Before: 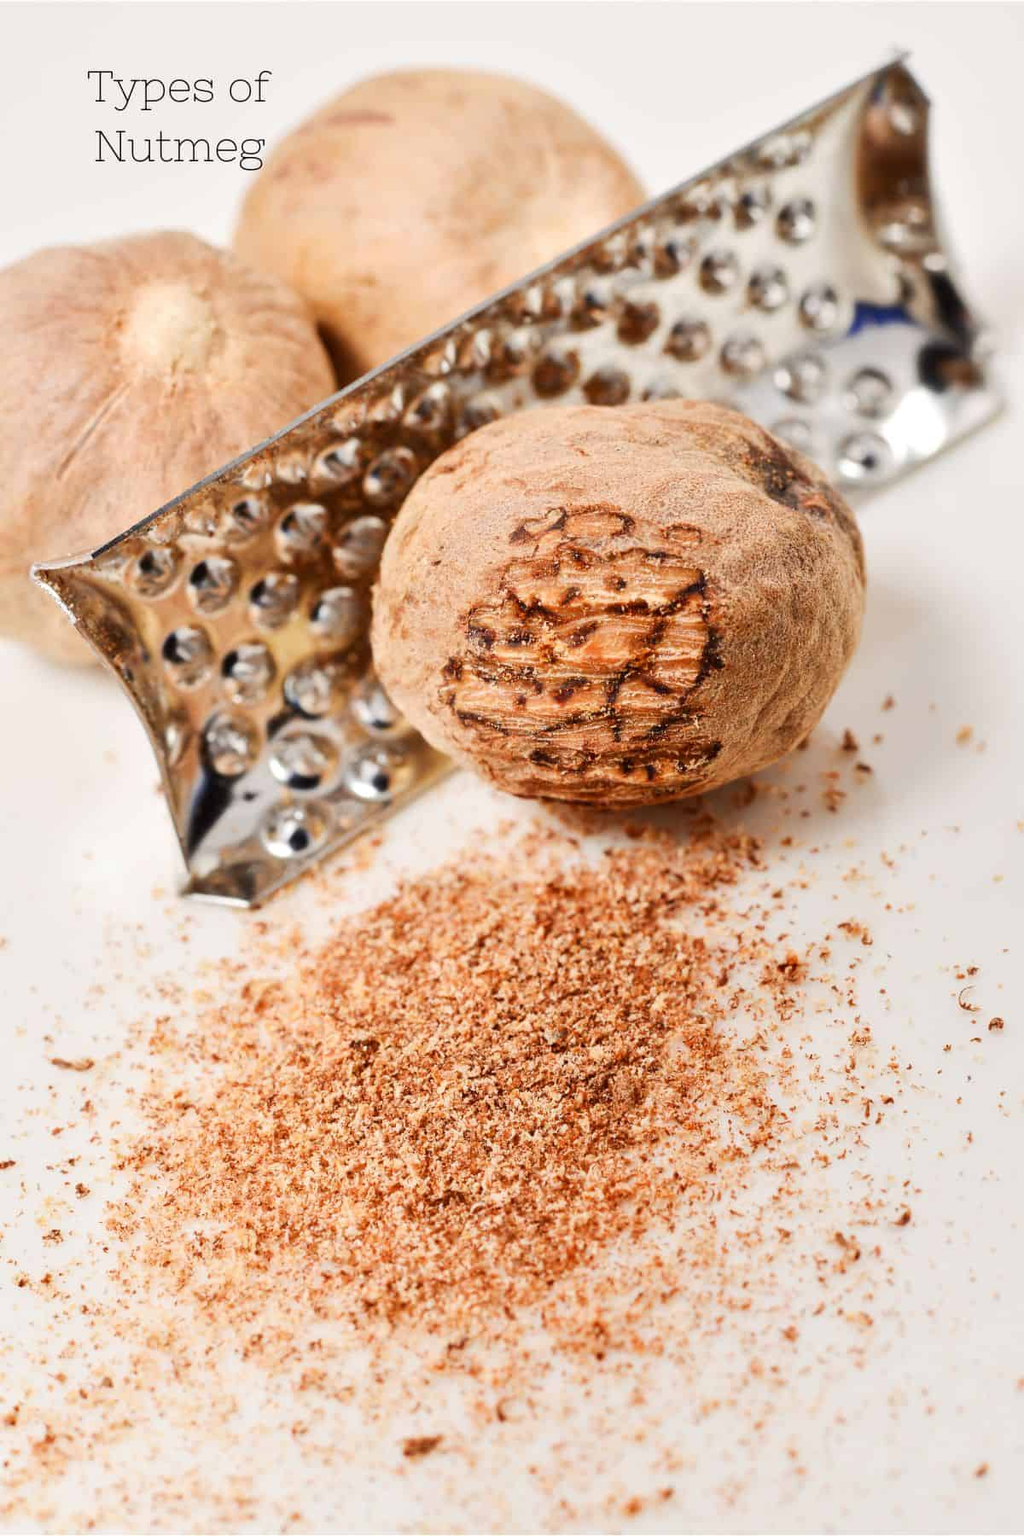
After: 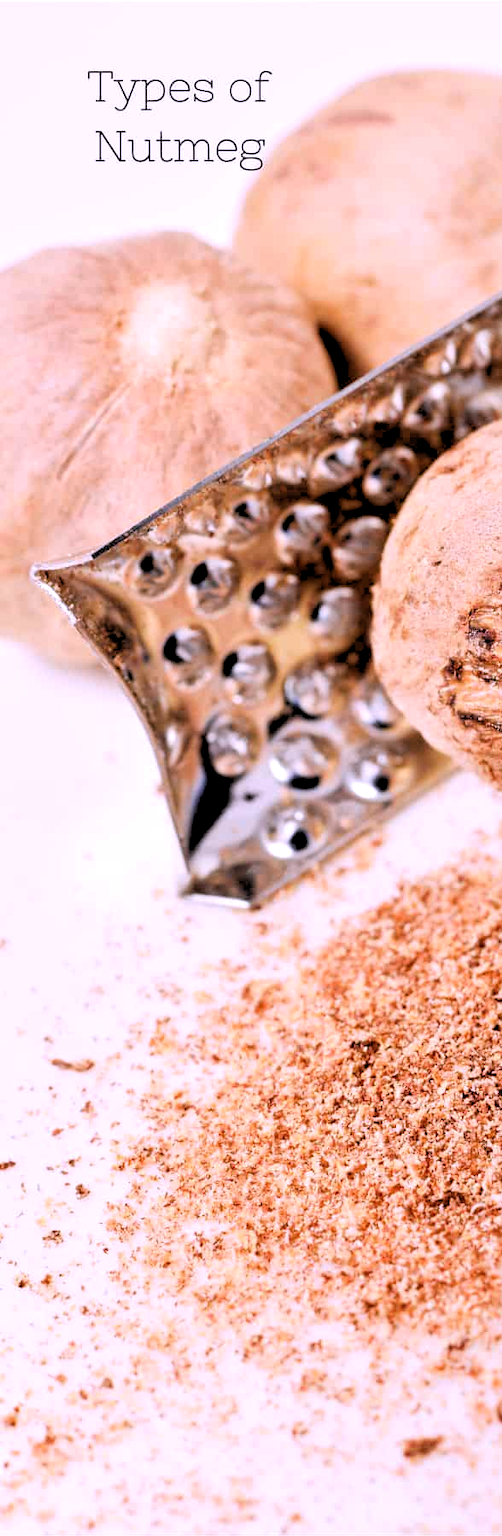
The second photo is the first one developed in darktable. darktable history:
white balance: red 1.042, blue 1.17
crop and rotate: left 0%, top 0%, right 50.845%
rgb levels: levels [[0.029, 0.461, 0.922], [0, 0.5, 1], [0, 0.5, 1]]
